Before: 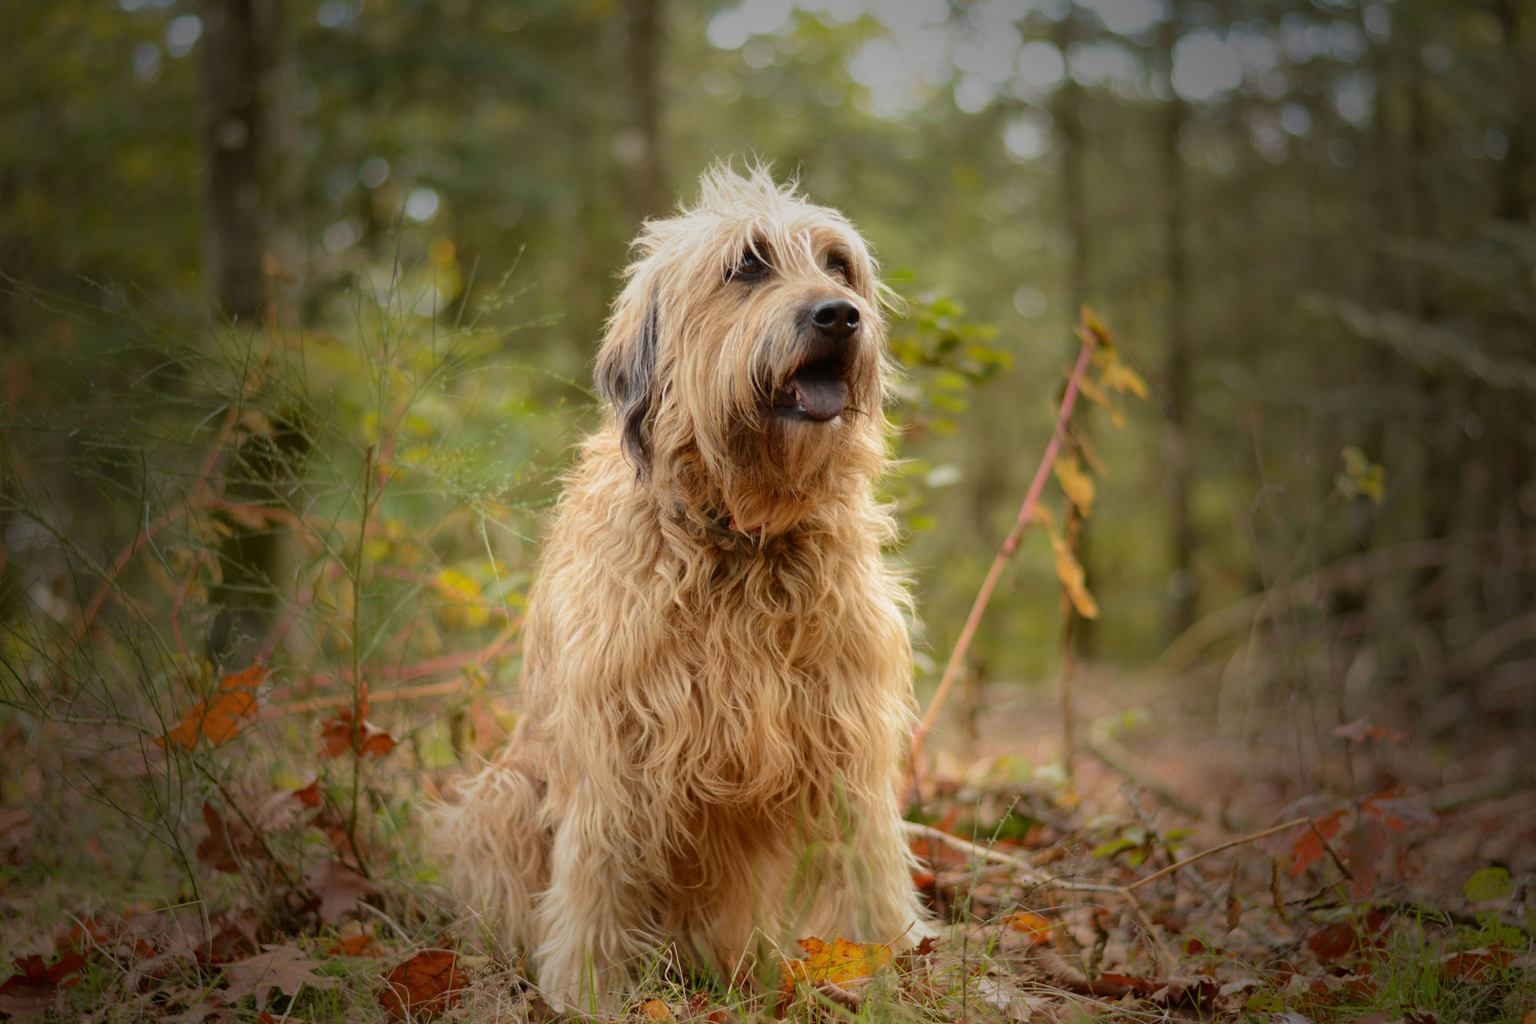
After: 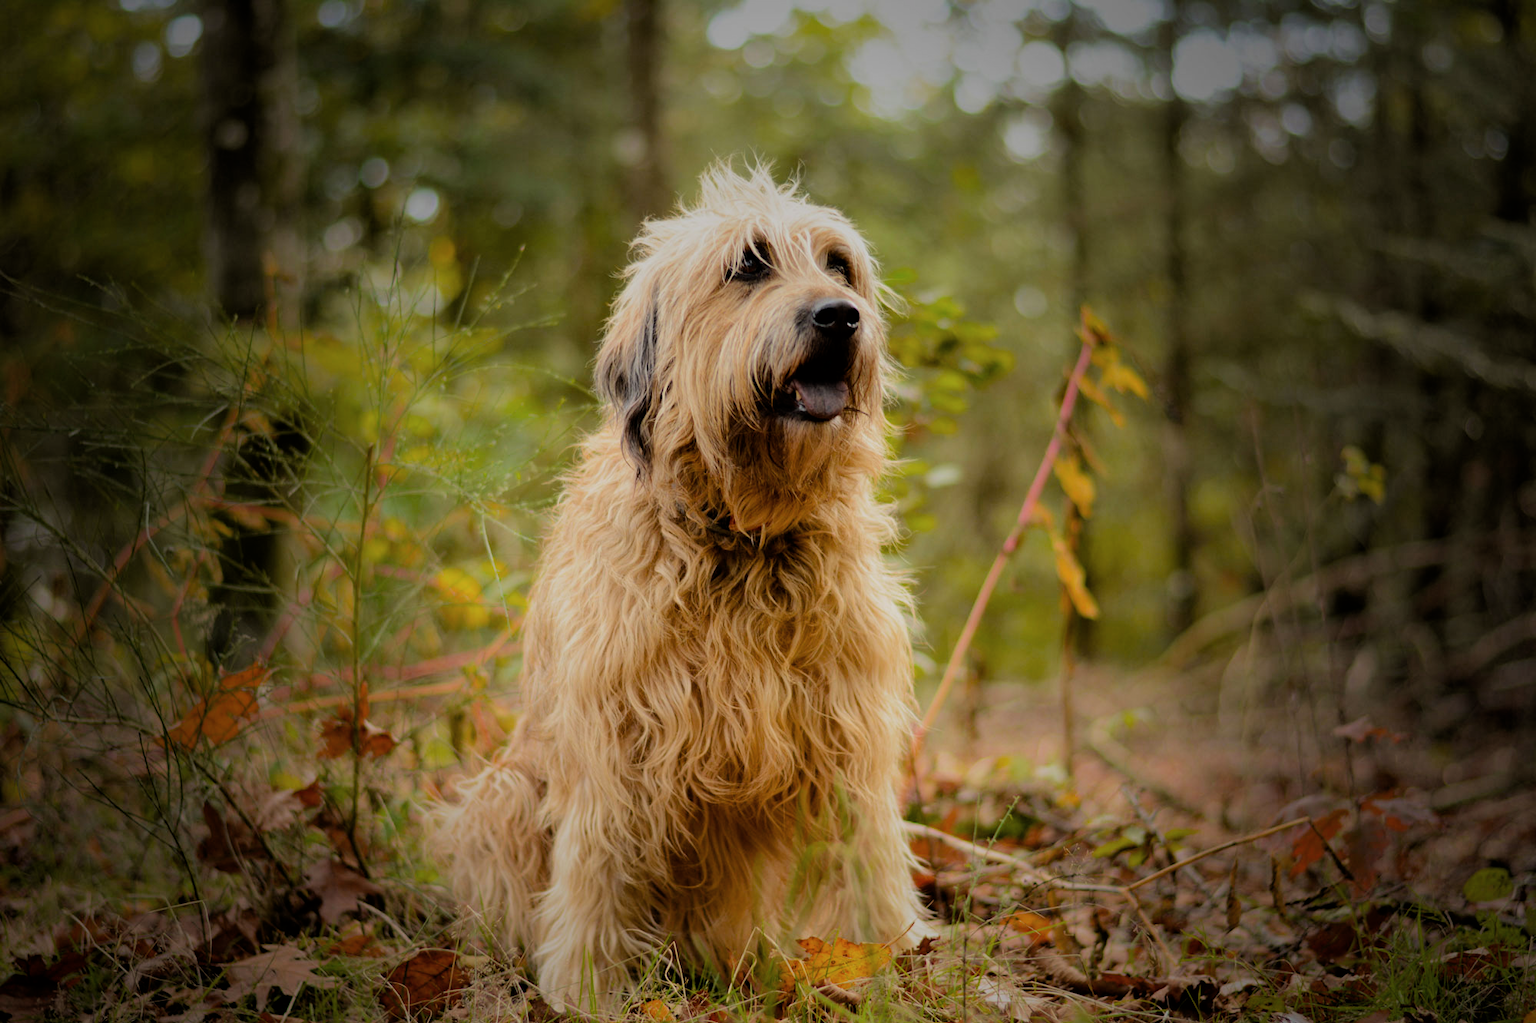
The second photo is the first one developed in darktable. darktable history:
color balance rgb: linear chroma grading › shadows -8%, linear chroma grading › global chroma 10%, perceptual saturation grading › global saturation 2%, perceptual saturation grading › highlights -2%, perceptual saturation grading › mid-tones 4%, perceptual saturation grading › shadows 8%, perceptual brilliance grading › global brilliance 2%, perceptual brilliance grading › highlights -4%, global vibrance 16%, saturation formula JzAzBz (2021)
contrast brightness saturation: saturation -0.05
filmic rgb: black relative exposure -5 EV, hardness 2.88, contrast 1.1
